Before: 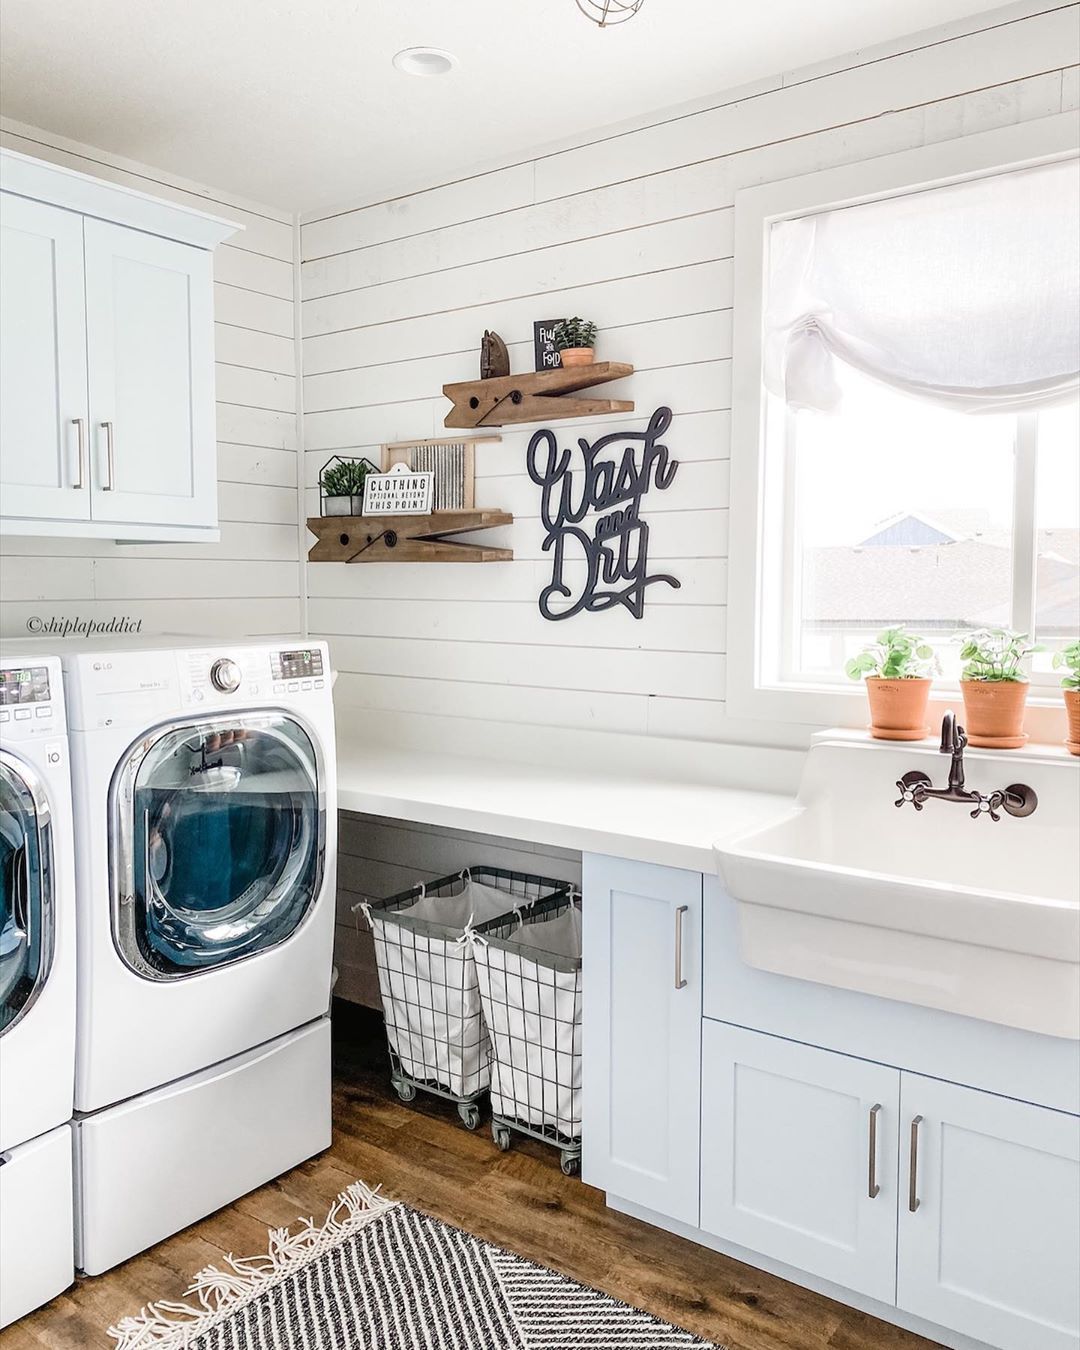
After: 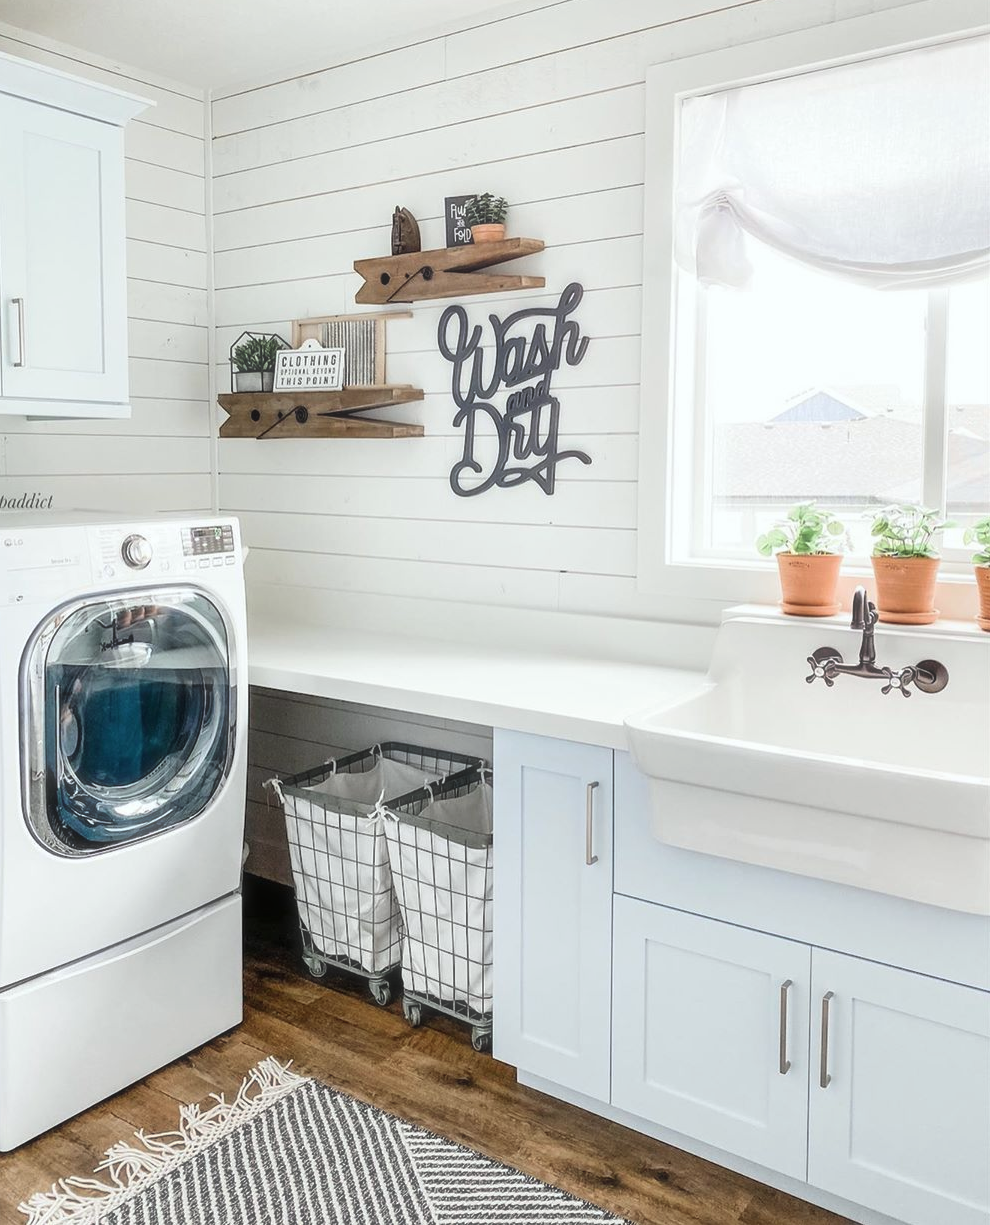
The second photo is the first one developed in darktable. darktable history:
haze removal: strength -0.1, adaptive false
white balance: red 0.978, blue 0.999
crop and rotate: left 8.262%, top 9.226%
